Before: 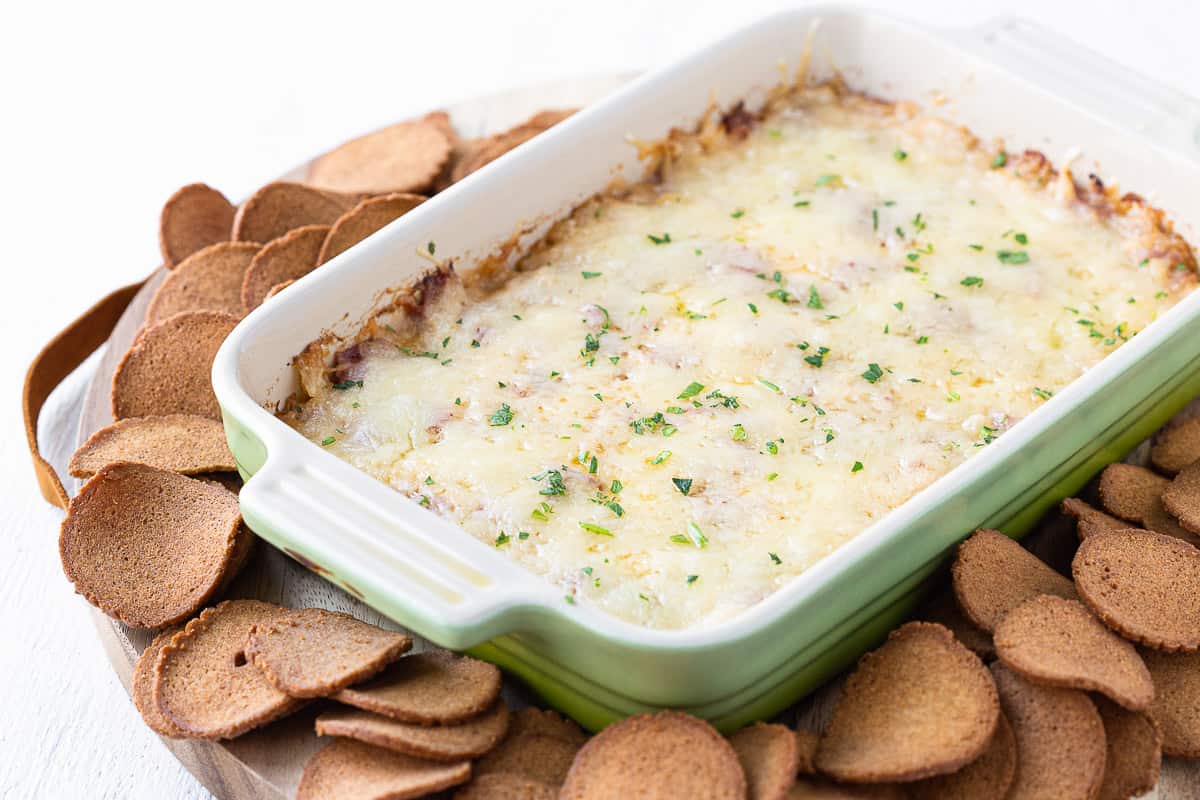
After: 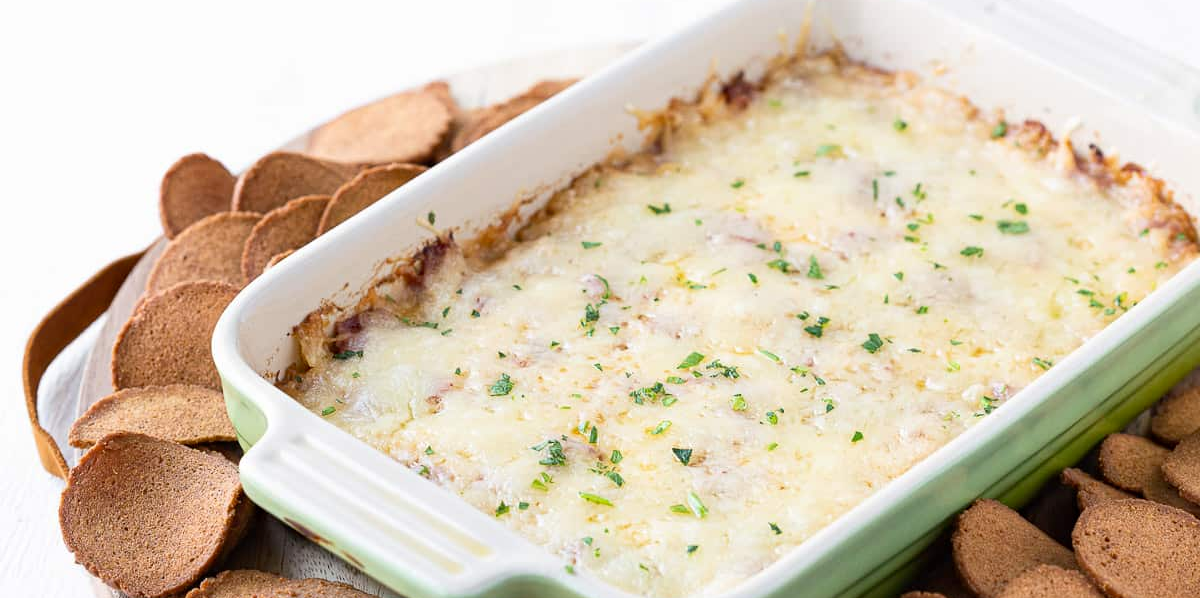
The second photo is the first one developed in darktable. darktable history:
crop: top 3.834%, bottom 21.323%
haze removal: adaptive false
